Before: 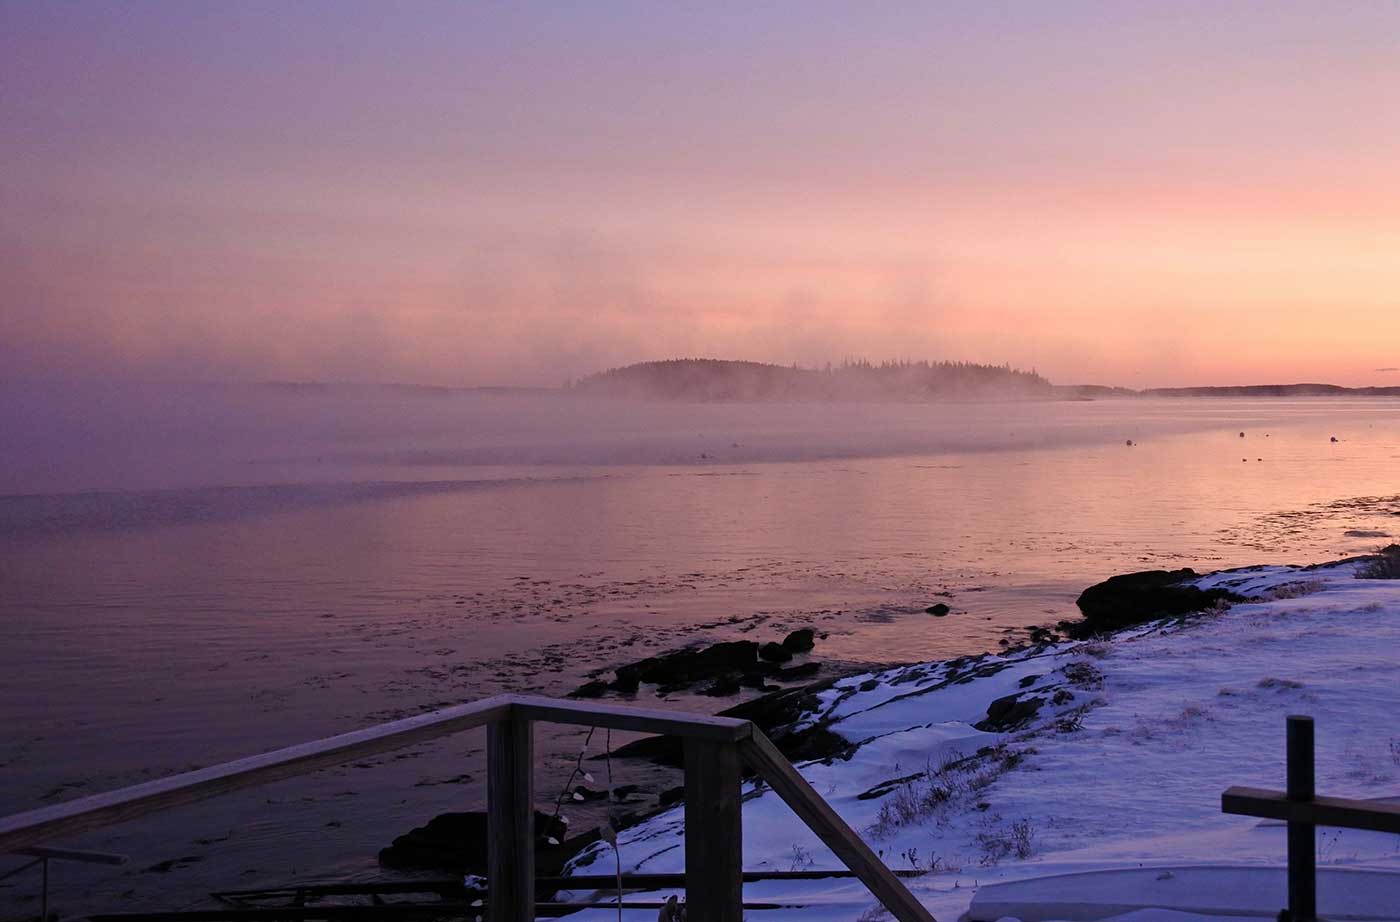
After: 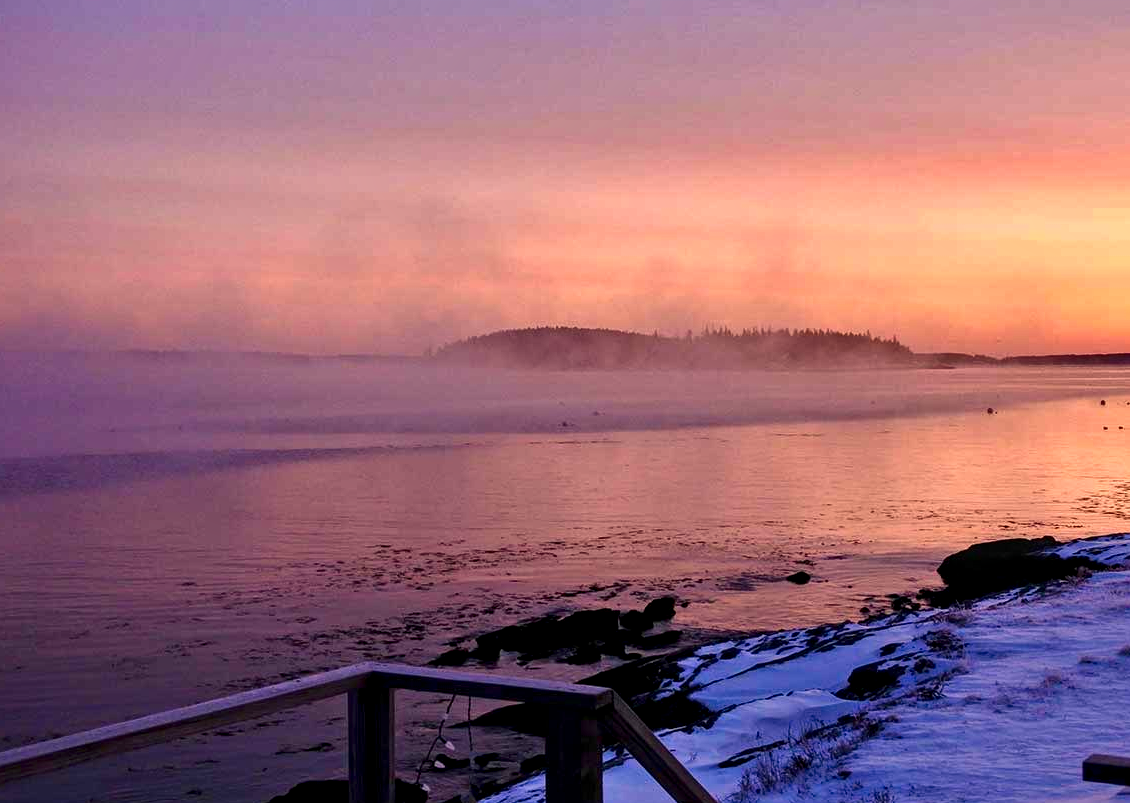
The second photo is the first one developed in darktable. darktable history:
exposure: exposure 0.2 EV, compensate highlight preservation false
contrast equalizer: y [[0.515 ×6], [0.507 ×6], [0.425 ×6], [0 ×6], [0 ×6]], mix 0.304
shadows and highlights: shadows 30.59, highlights -62.43, soften with gaussian
contrast brightness saturation: contrast 0.127, brightness -0.059, saturation 0.155
color balance rgb: highlights gain › chroma 2.073%, highlights gain › hue 71.83°, global offset › hue 169.01°, perceptual saturation grading › global saturation 10.124%, perceptual brilliance grading › global brilliance 2.769%, perceptual brilliance grading › highlights -3.033%, perceptual brilliance grading › shadows 3.06%, global vibrance 20%
crop: left 9.938%, top 3.535%, right 9.309%, bottom 9.353%
local contrast: detail 130%
